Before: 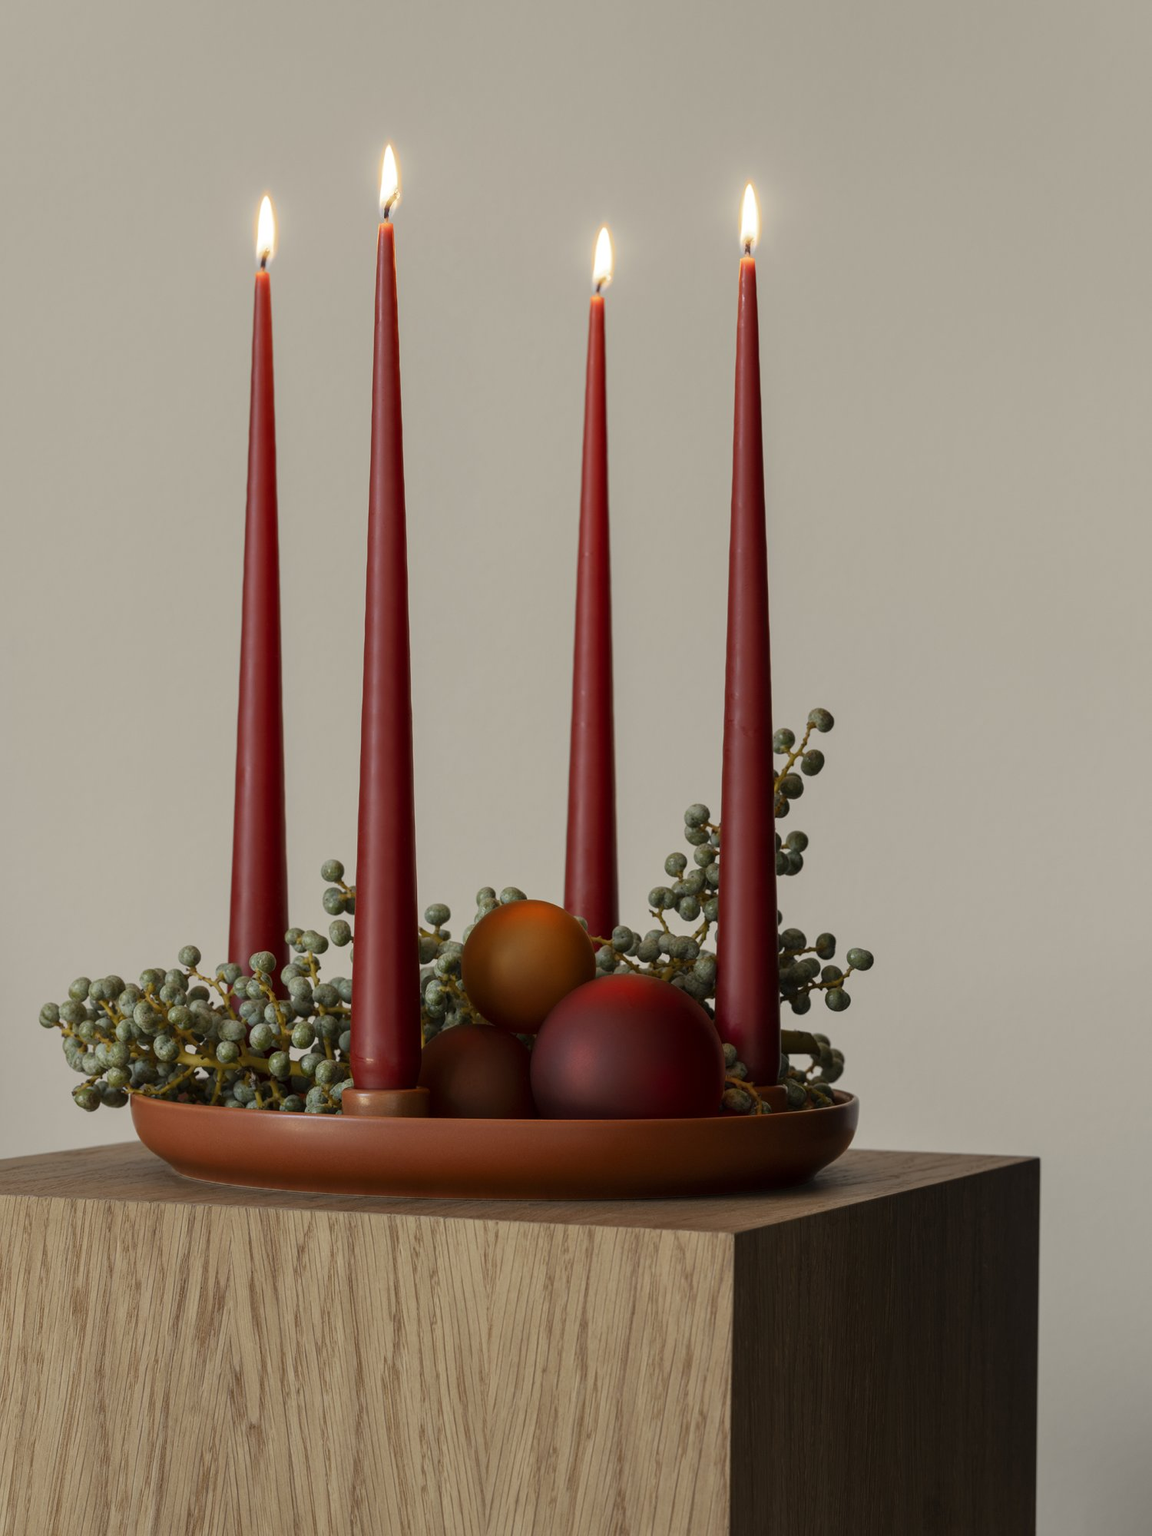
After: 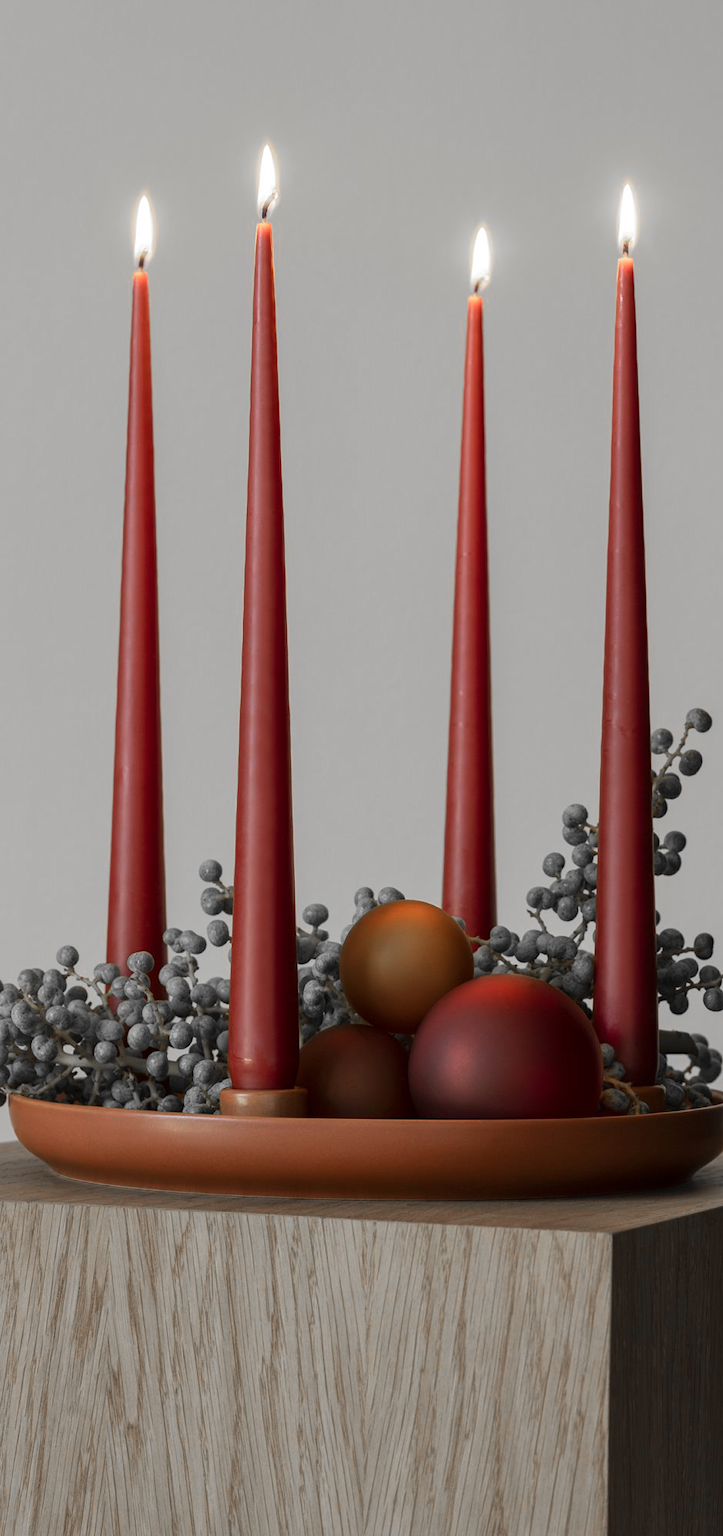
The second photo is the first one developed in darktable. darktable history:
crop: left 10.644%, right 26.528%
color zones: curves: ch0 [(0, 0.65) (0.096, 0.644) (0.221, 0.539) (0.429, 0.5) (0.571, 0.5) (0.714, 0.5) (0.857, 0.5) (1, 0.65)]; ch1 [(0, 0.5) (0.143, 0.5) (0.257, -0.002) (0.429, 0.04) (0.571, -0.001) (0.714, -0.015) (0.857, 0.024) (1, 0.5)]
